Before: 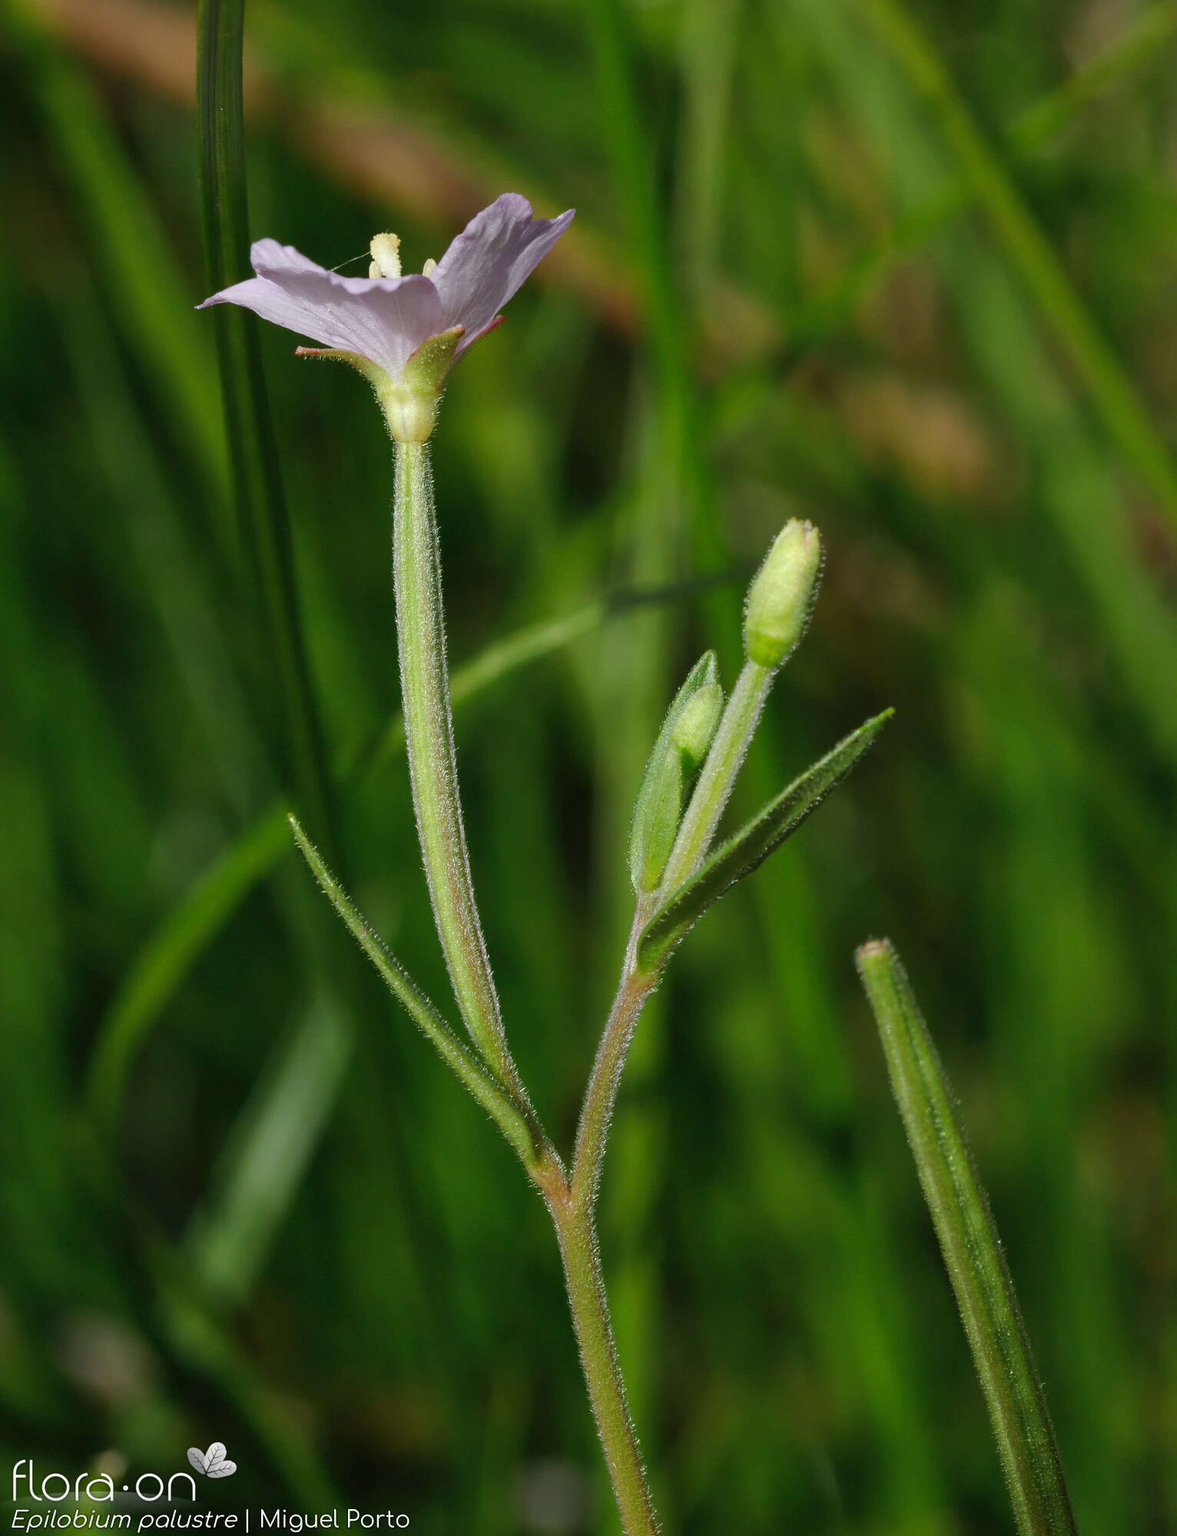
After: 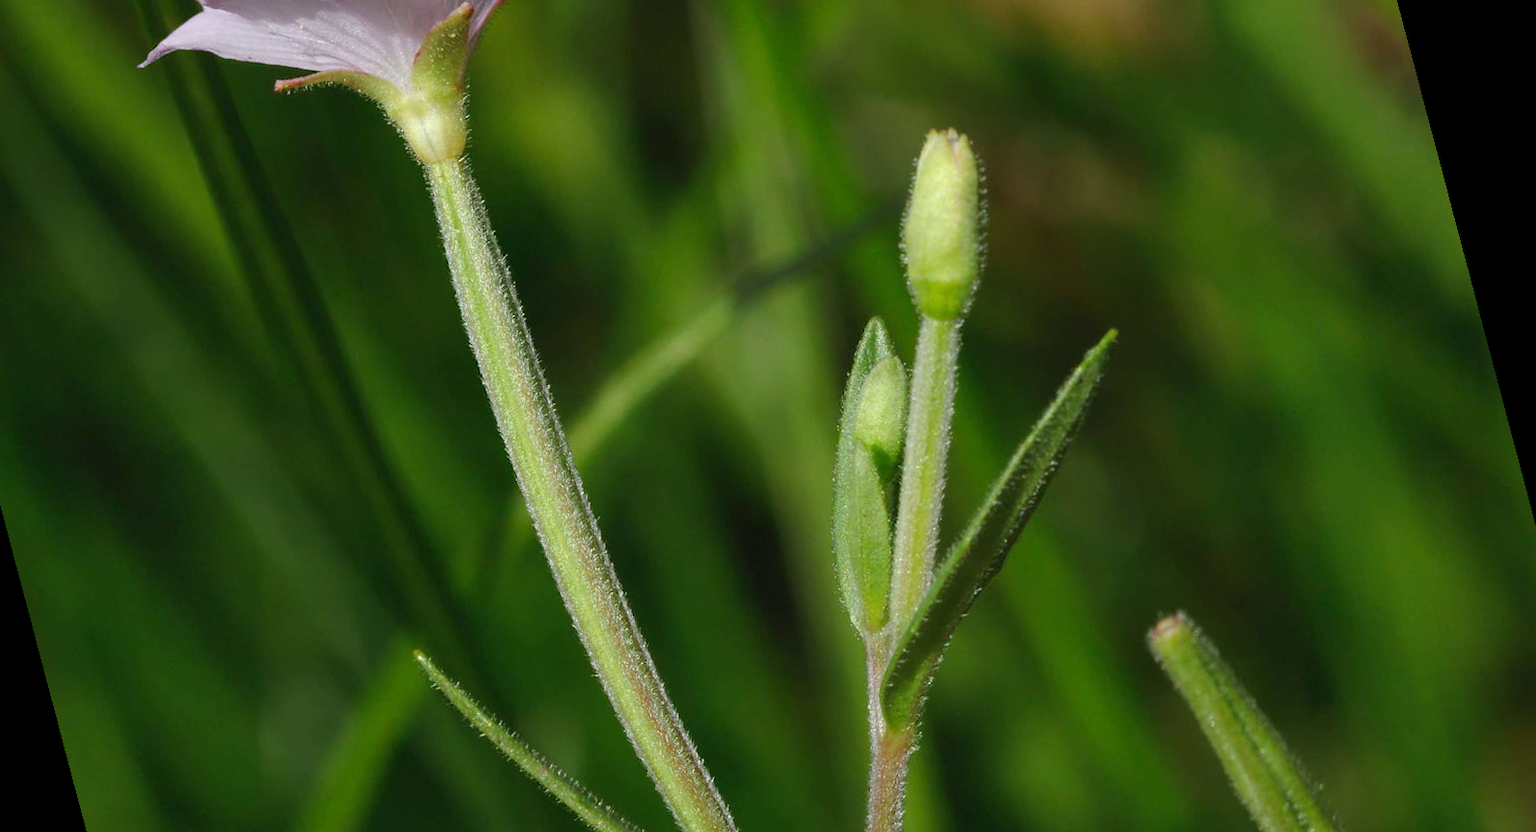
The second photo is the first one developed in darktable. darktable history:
fill light: on, module defaults
crop: left 0.387%, top 5.469%, bottom 19.809%
rotate and perspective: rotation -14.8°, crop left 0.1, crop right 0.903, crop top 0.25, crop bottom 0.748
